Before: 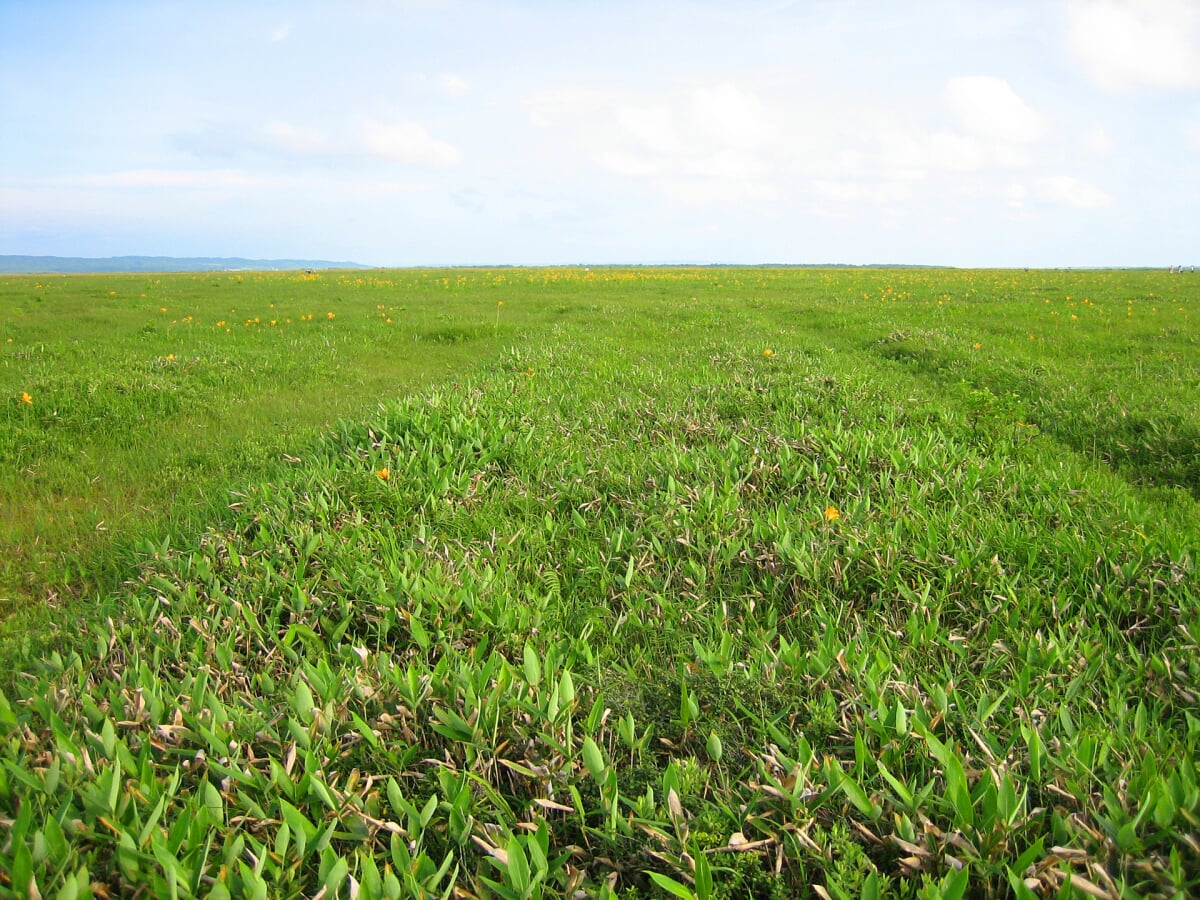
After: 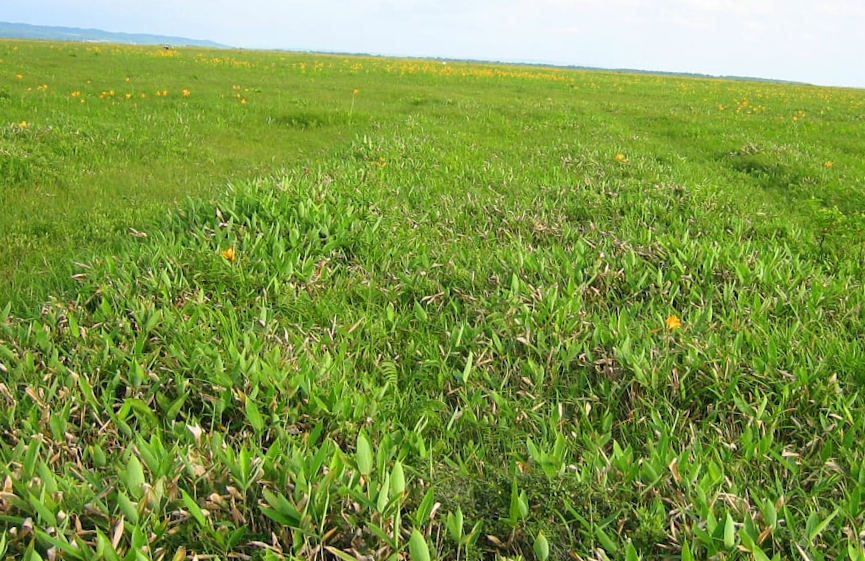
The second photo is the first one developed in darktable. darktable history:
crop and rotate: angle -3.62°, left 9.824%, top 20.681%, right 12.132%, bottom 11.839%
